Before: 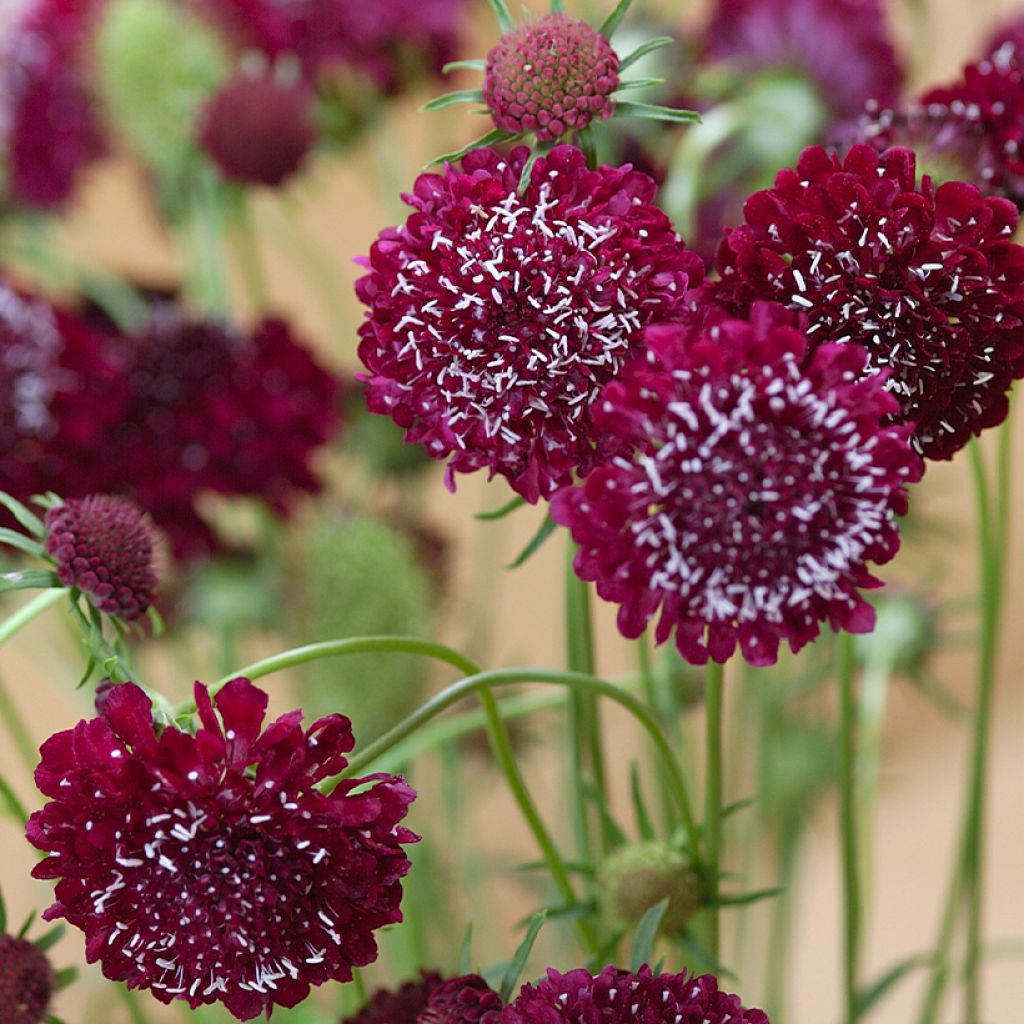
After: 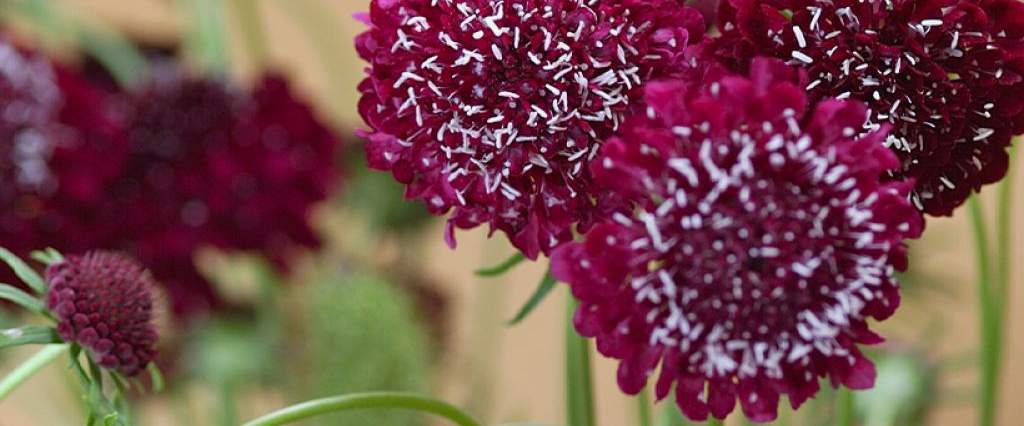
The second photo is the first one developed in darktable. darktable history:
crop and rotate: top 23.867%, bottom 34.494%
color balance rgb: perceptual saturation grading › global saturation 0.981%, perceptual brilliance grading › global brilliance -1.664%, perceptual brilliance grading › highlights -0.98%, perceptual brilliance grading › mid-tones -1.692%, perceptual brilliance grading › shadows -0.857%
